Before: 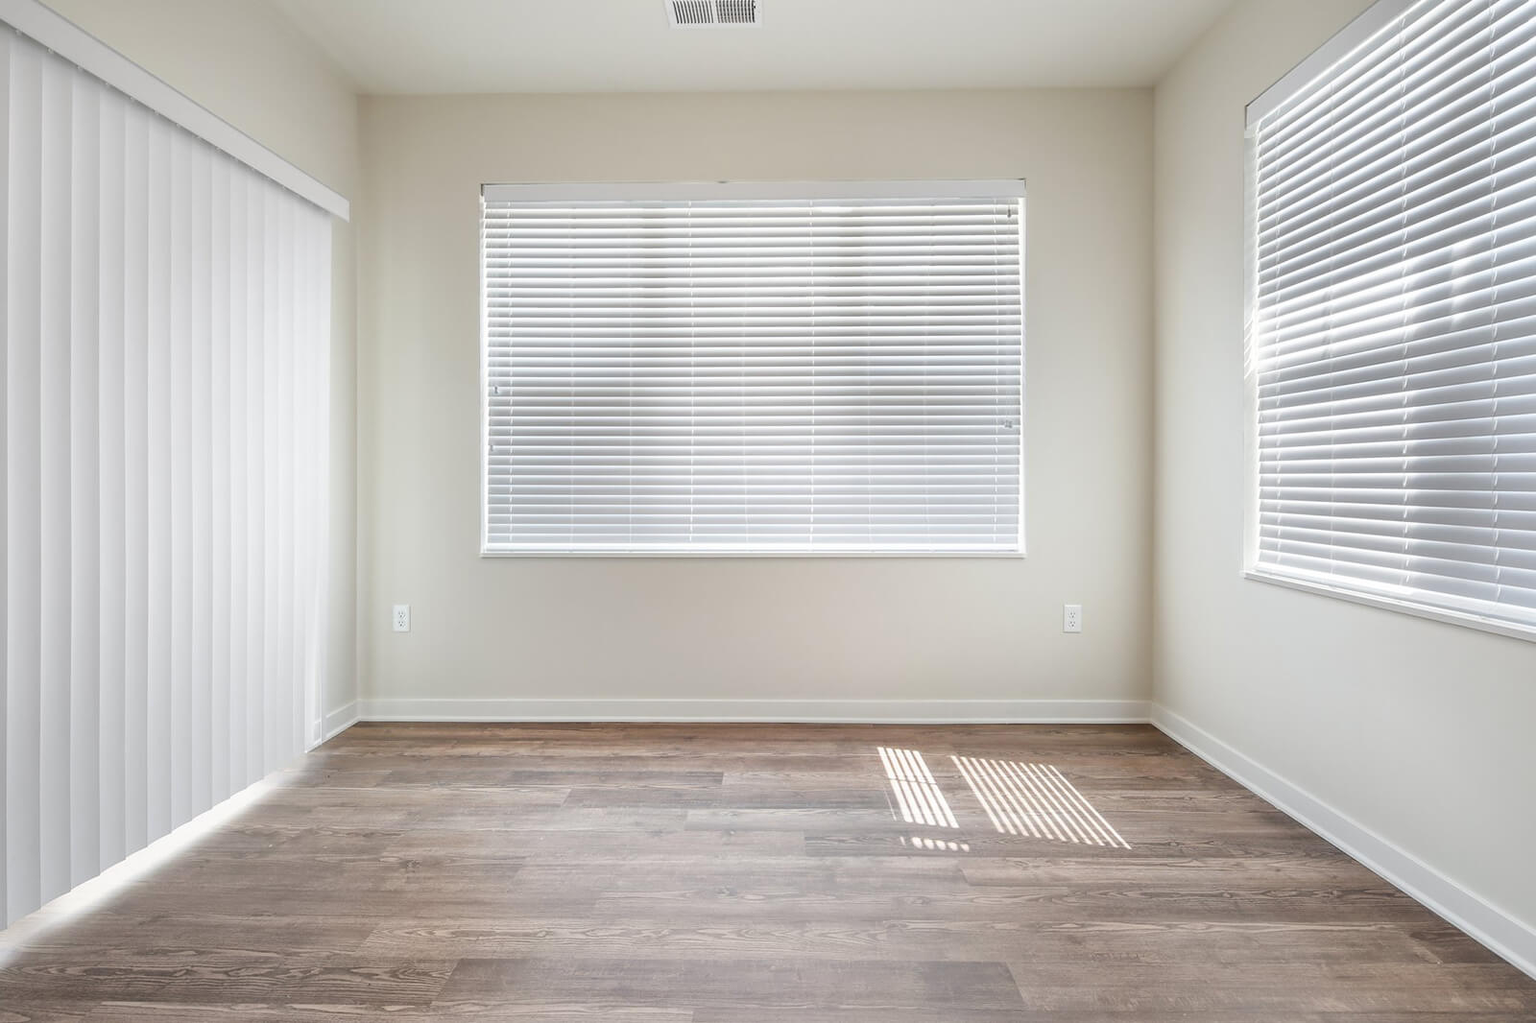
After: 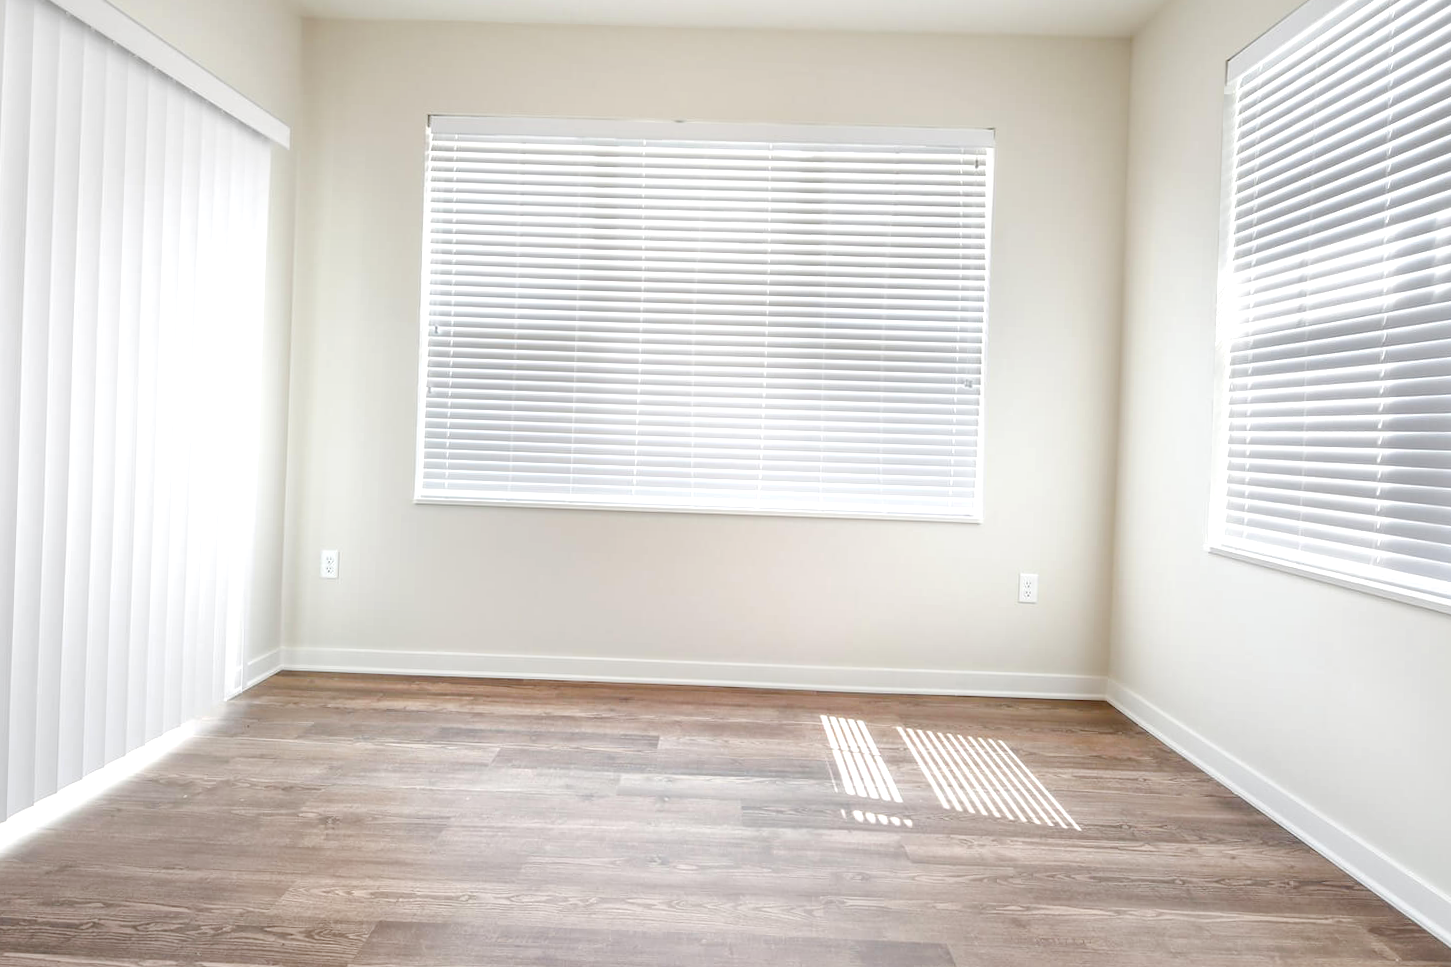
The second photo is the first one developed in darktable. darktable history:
color balance rgb: perceptual saturation grading › global saturation 20%, perceptual saturation grading › highlights -50%, perceptual saturation grading › shadows 30%, perceptual brilliance grading › global brilliance 10%, perceptual brilliance grading › shadows 15%
crop and rotate: angle -1.96°, left 3.097%, top 4.154%, right 1.586%, bottom 0.529%
